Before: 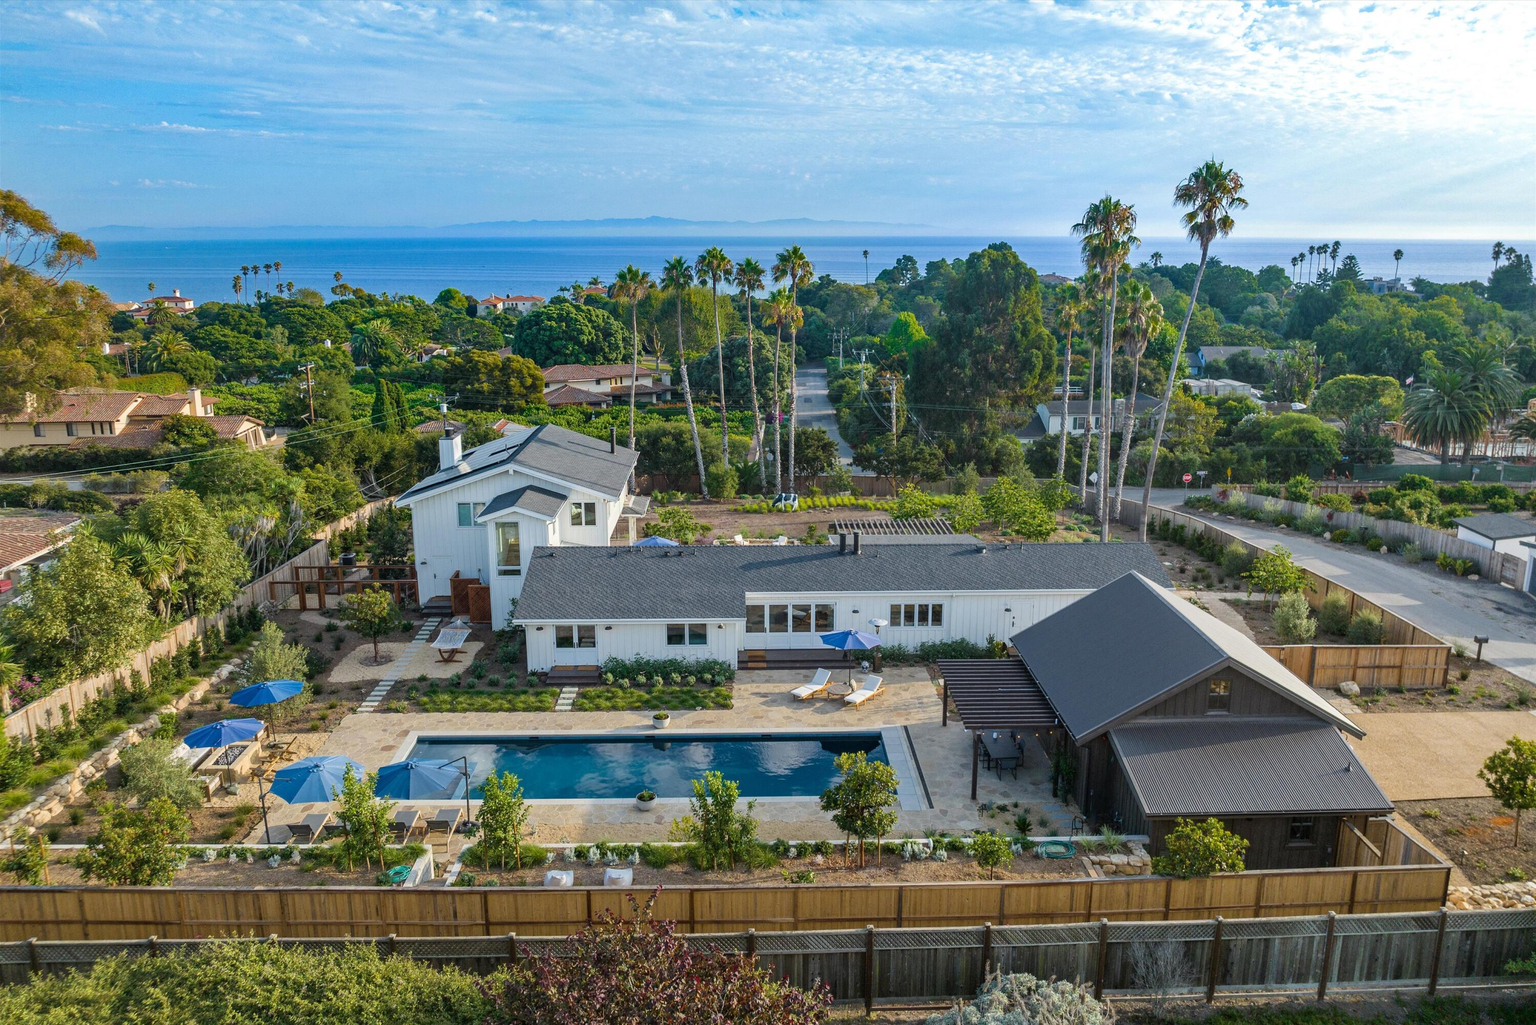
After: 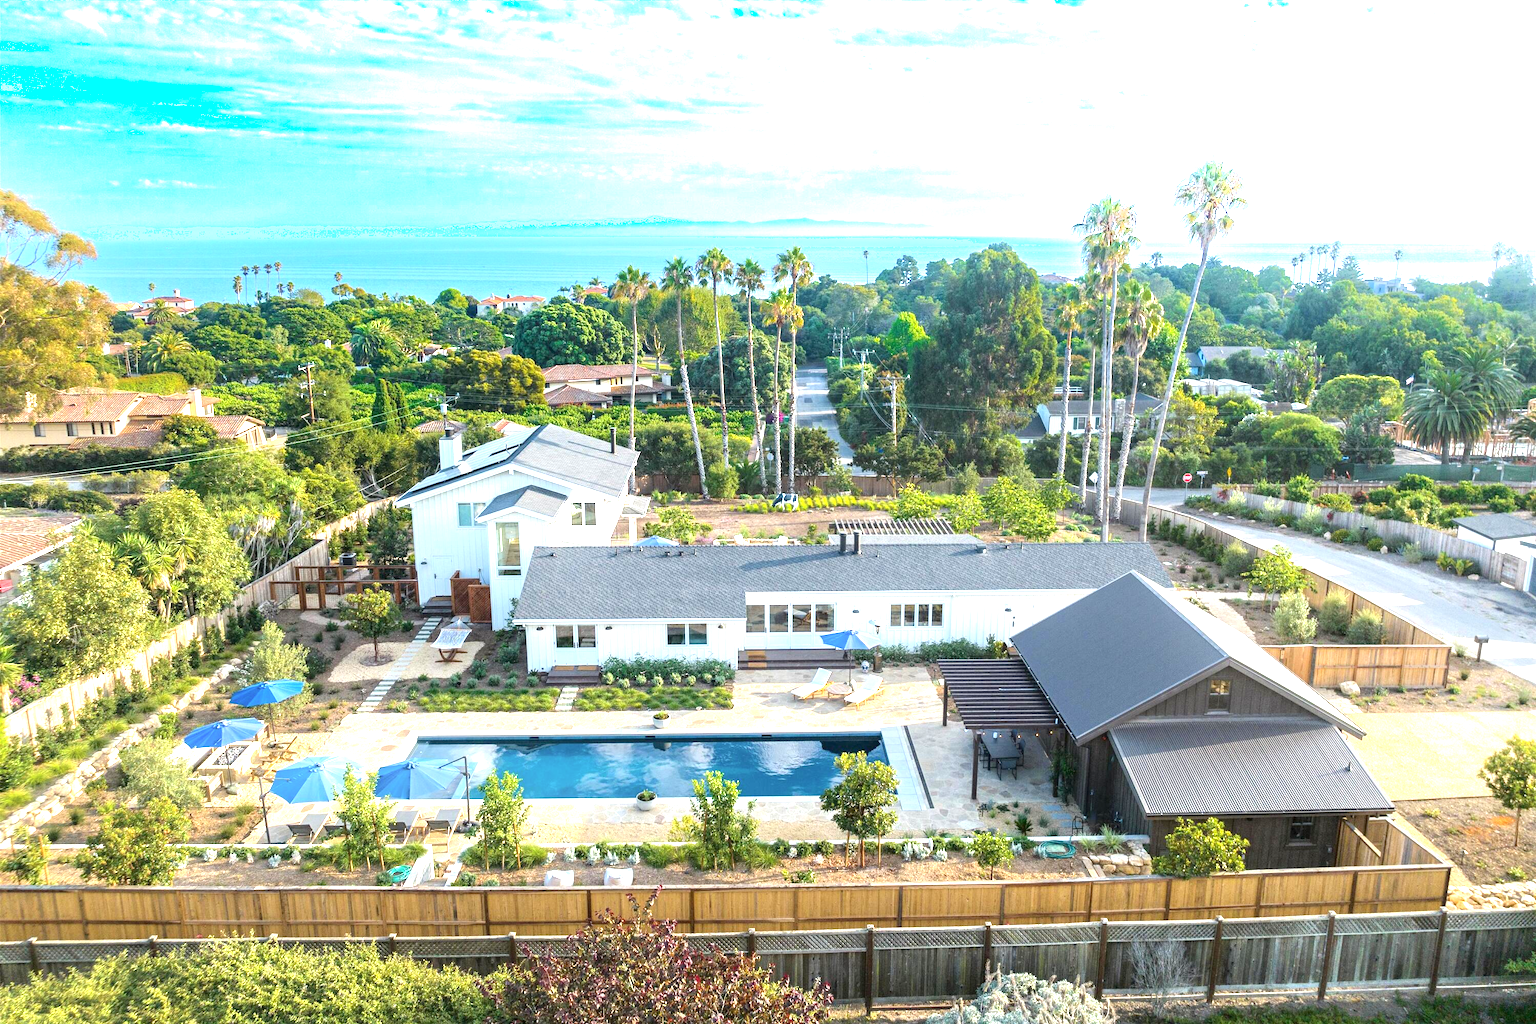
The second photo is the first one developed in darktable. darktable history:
exposure: exposure 1.5 EV, compensate highlight preservation false
shadows and highlights: shadows -23.08, highlights 46.15, soften with gaussian
